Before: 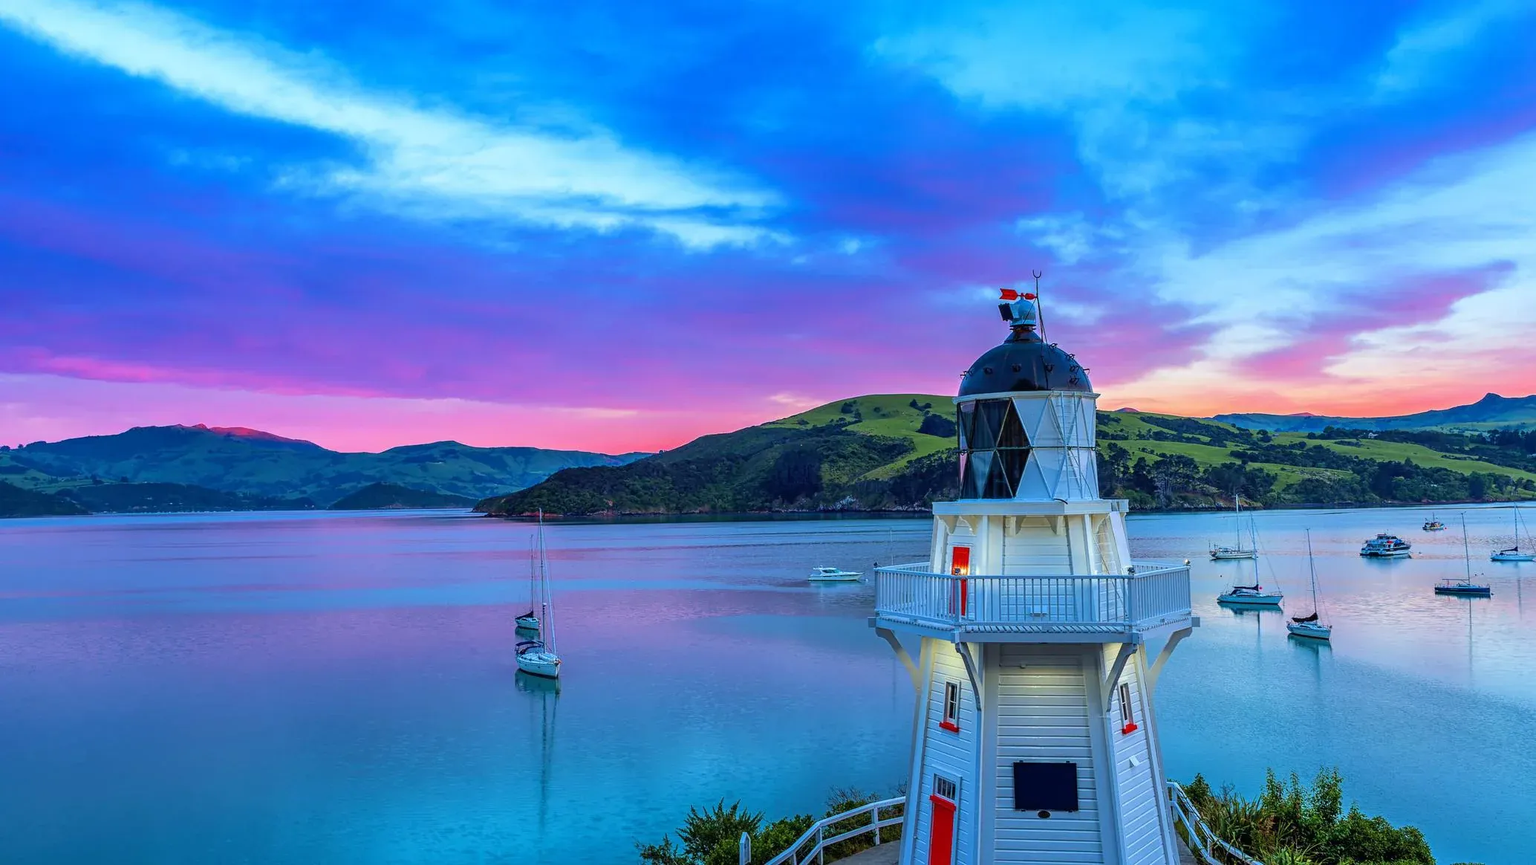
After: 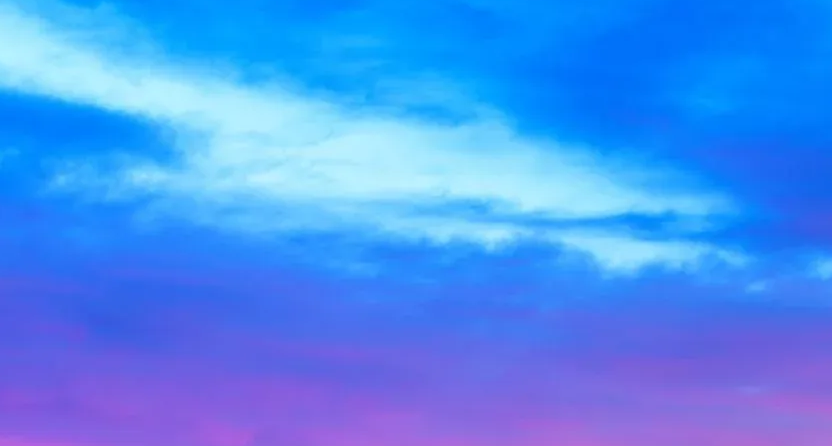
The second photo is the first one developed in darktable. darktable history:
crop: left 15.504%, top 5.438%, right 44.23%, bottom 56.221%
